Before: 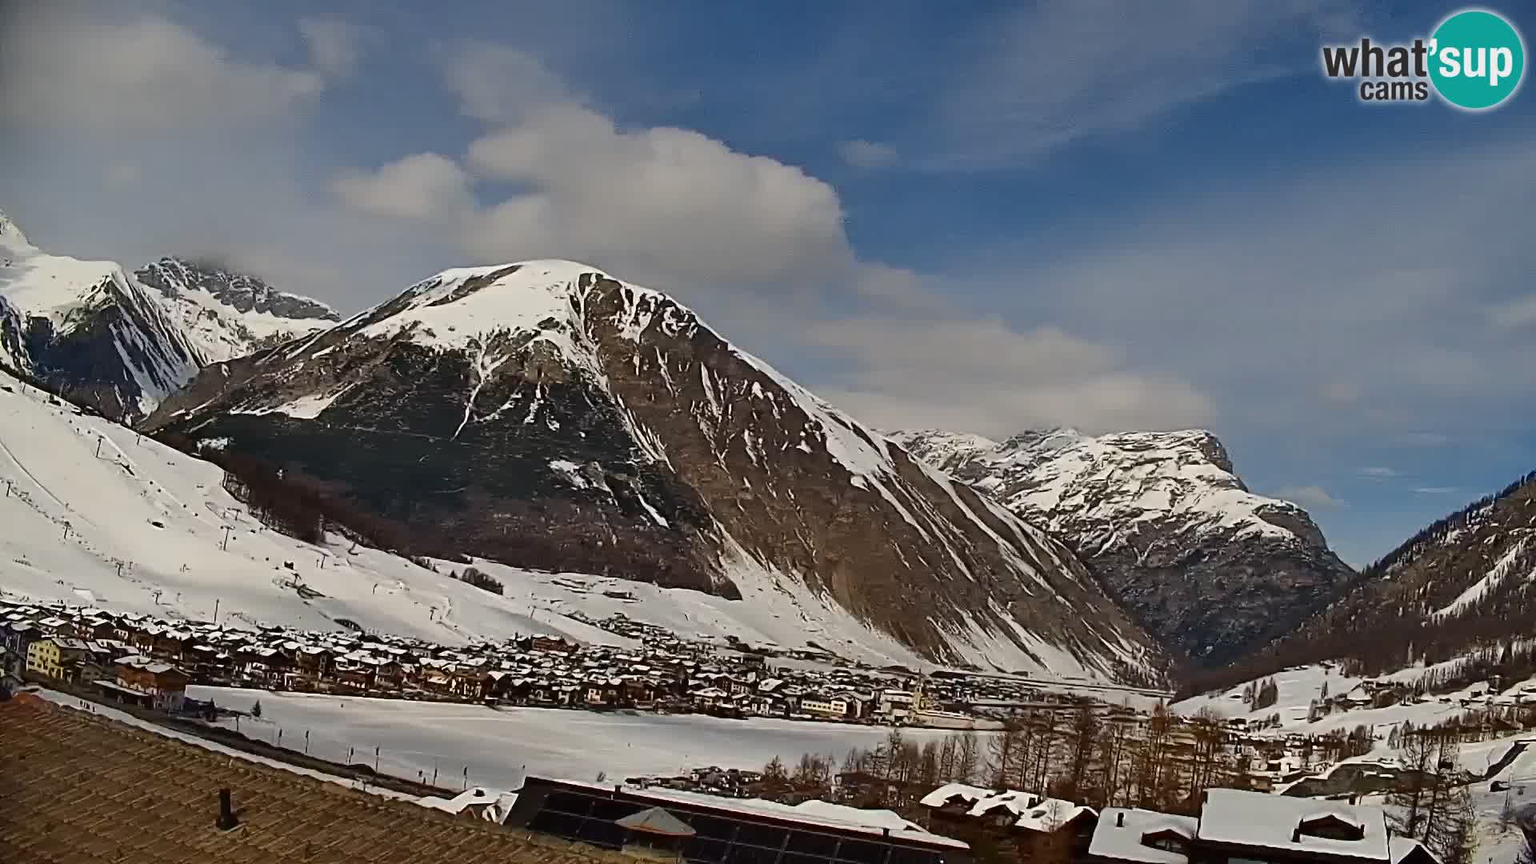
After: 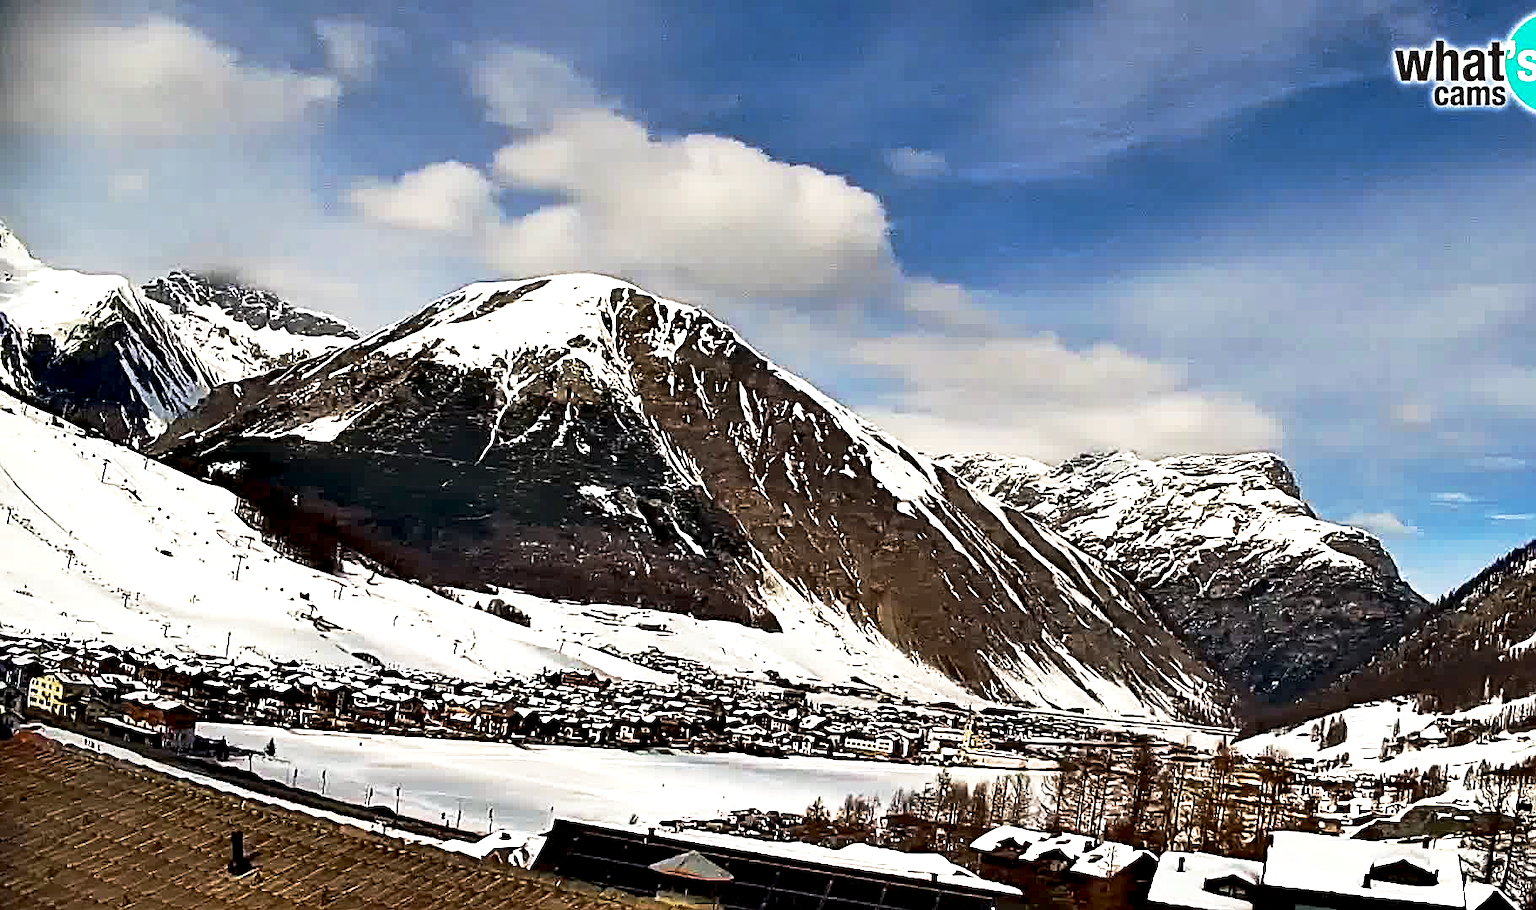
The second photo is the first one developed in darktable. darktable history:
exposure: black level correction 0, exposure 0.692 EV, compensate exposure bias true, compensate highlight preservation false
crop and rotate: left 0%, right 5.145%
base curve: curves: ch0 [(0, 0) (0.257, 0.25) (0.482, 0.586) (0.757, 0.871) (1, 1)], preserve colors none
contrast equalizer: octaves 7, y [[0.6 ×6], [0.55 ×6], [0 ×6], [0 ×6], [0 ×6]]
sharpen: on, module defaults
